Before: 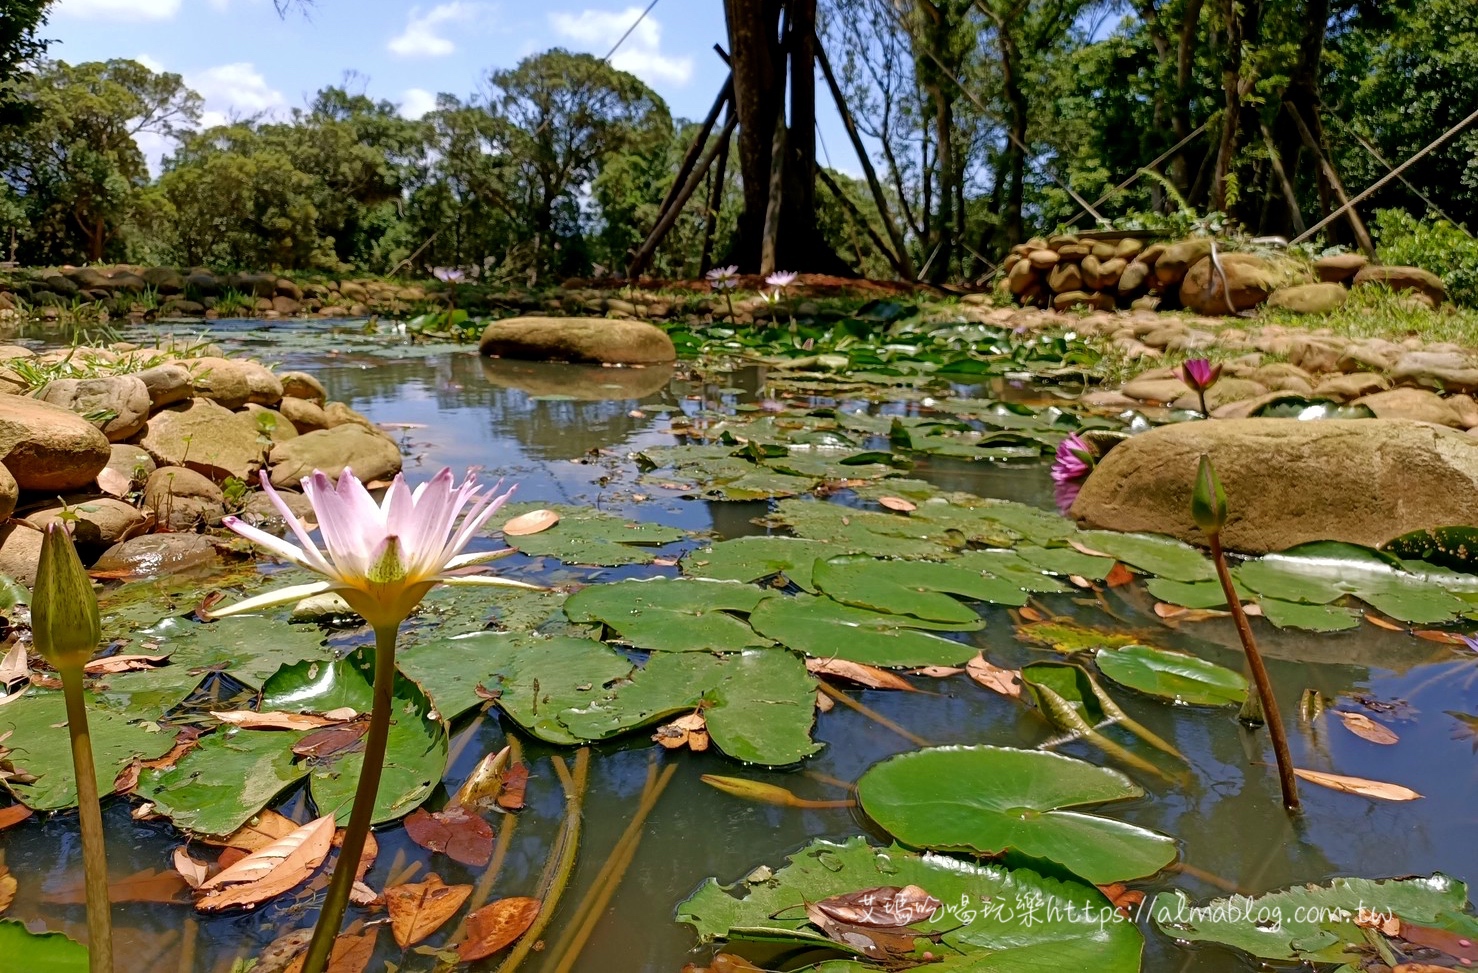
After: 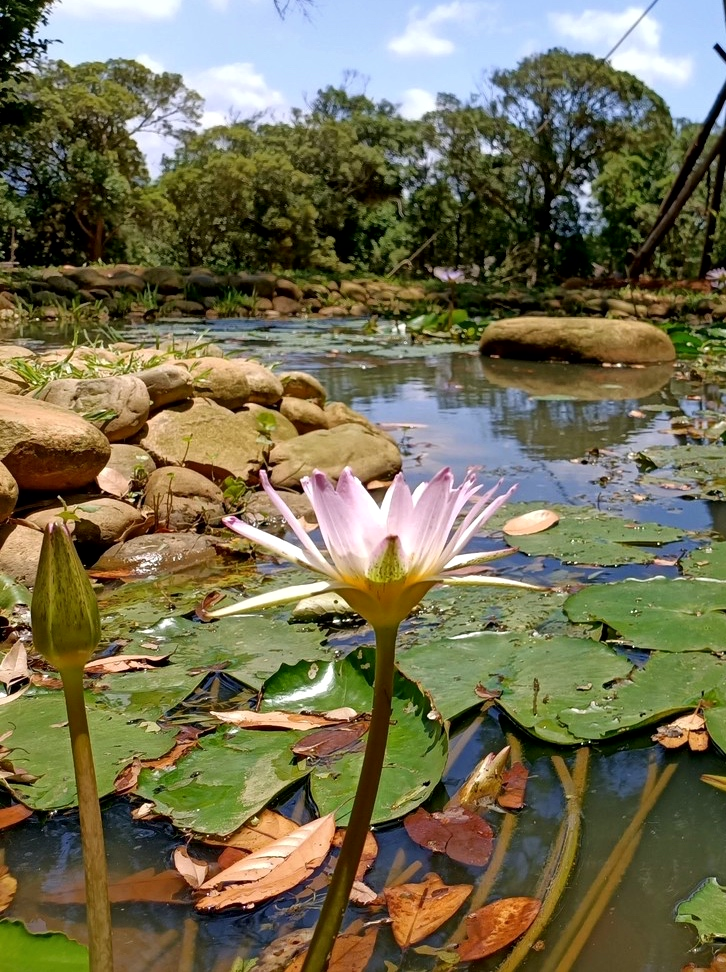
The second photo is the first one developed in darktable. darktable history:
local contrast: mode bilateral grid, contrast 20, coarseness 50, detail 120%, midtone range 0.2
crop and rotate: left 0%, top 0%, right 50.845%
